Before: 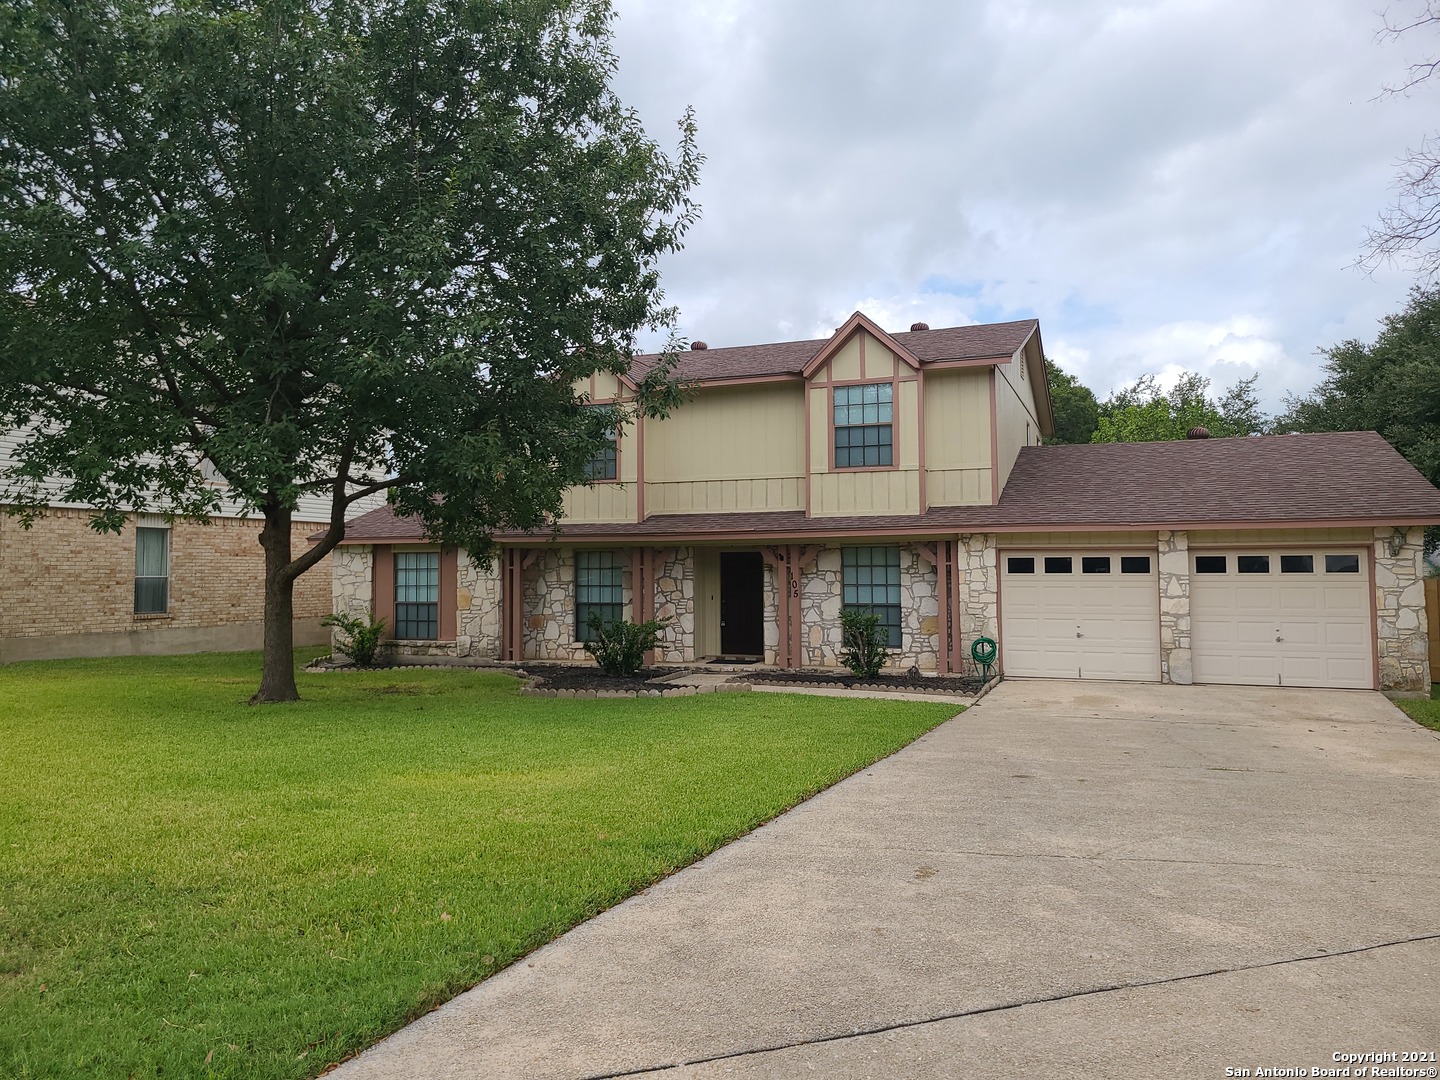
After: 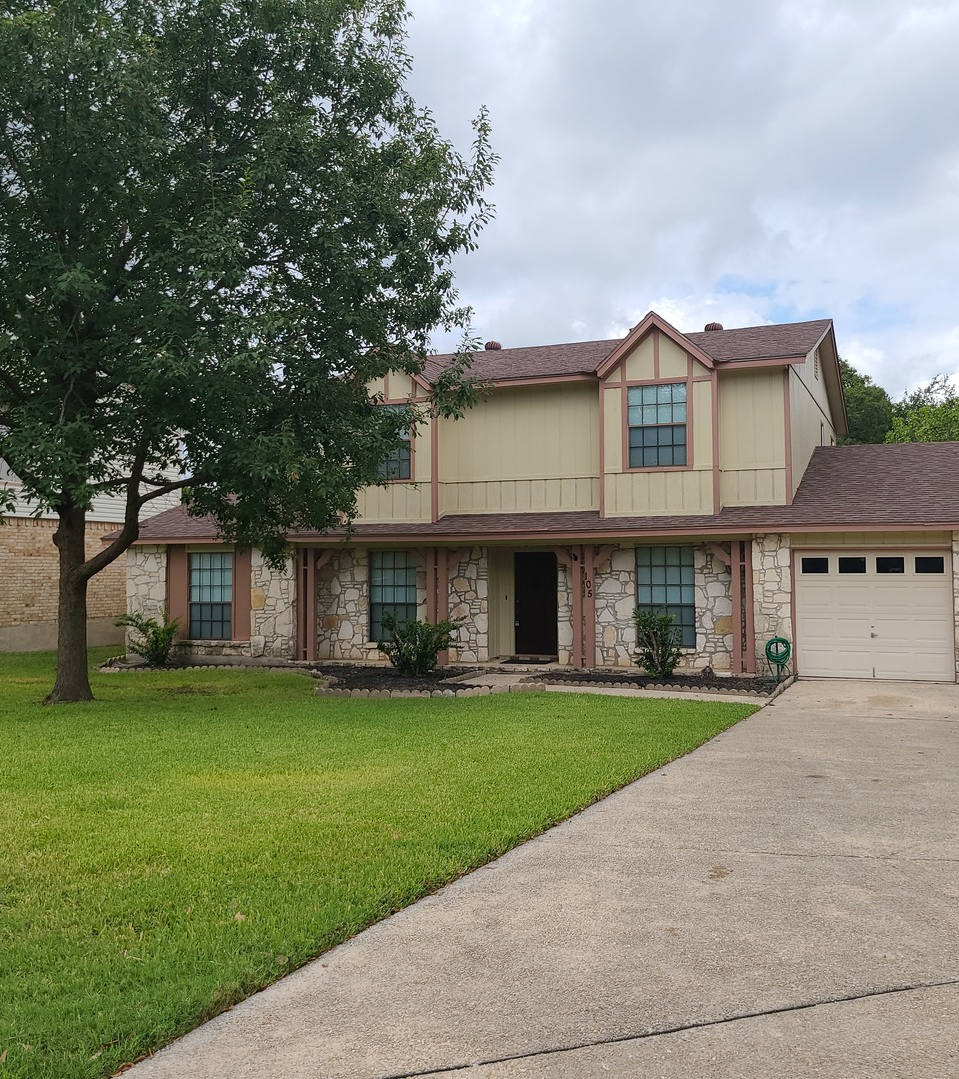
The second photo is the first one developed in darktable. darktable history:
crop and rotate: left 14.348%, right 18.988%
